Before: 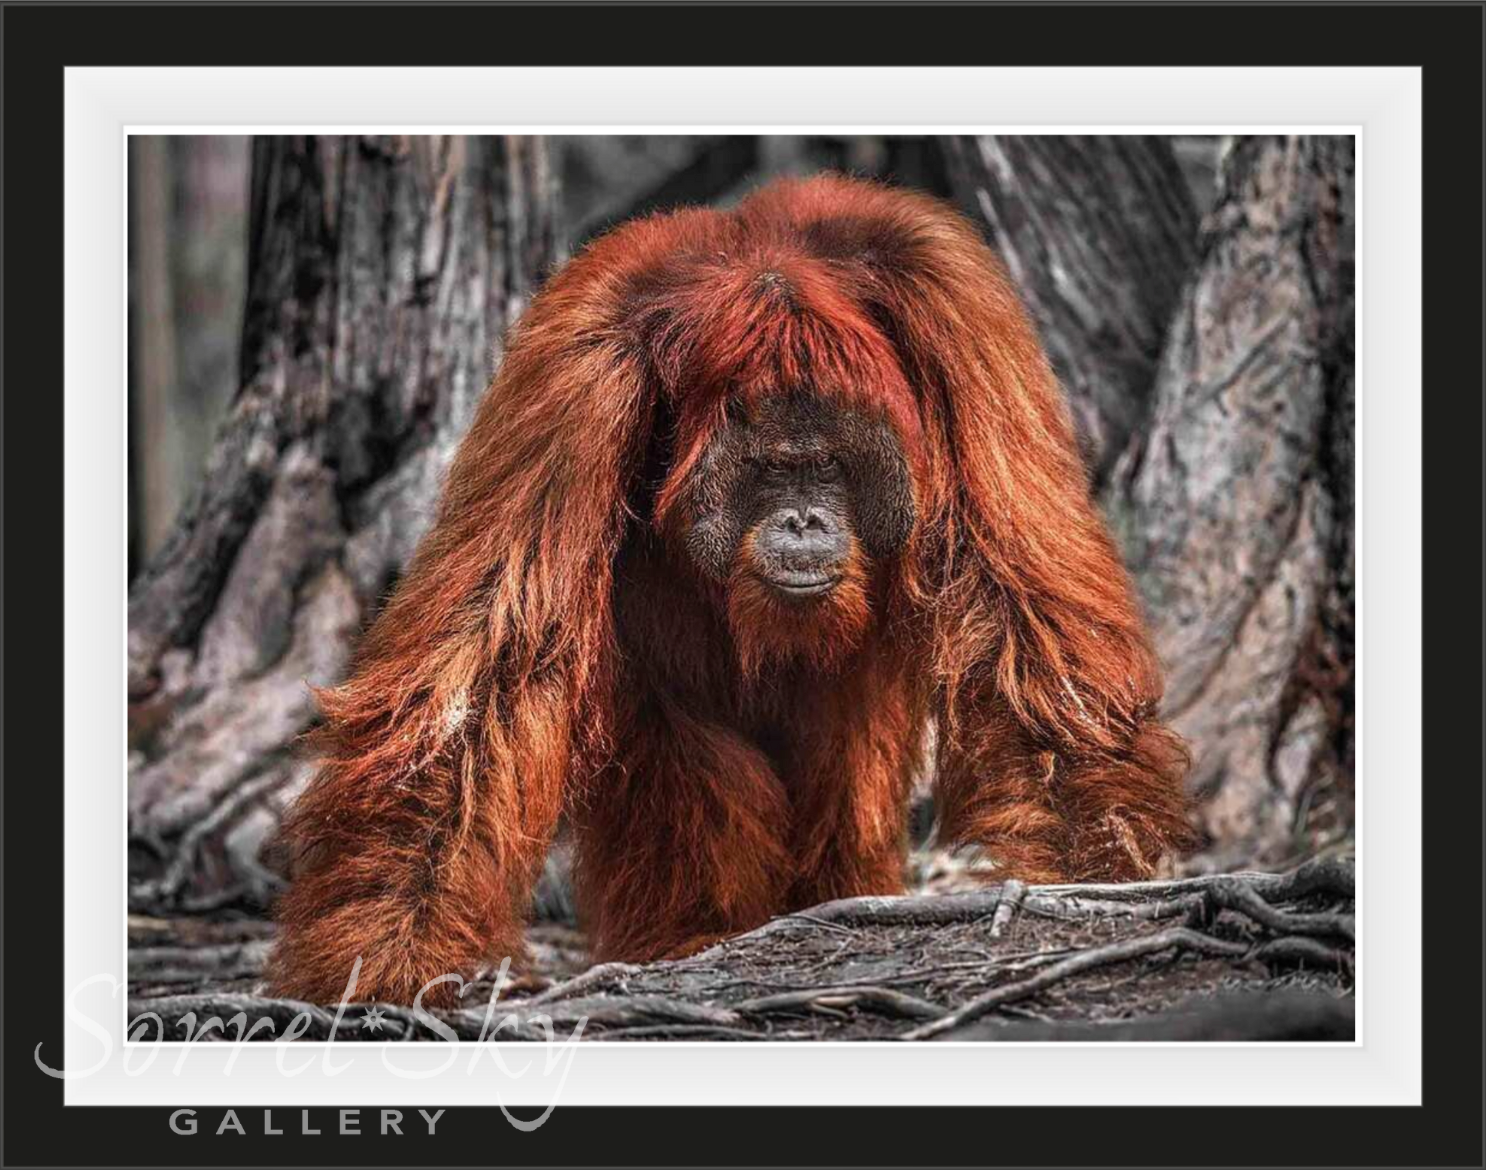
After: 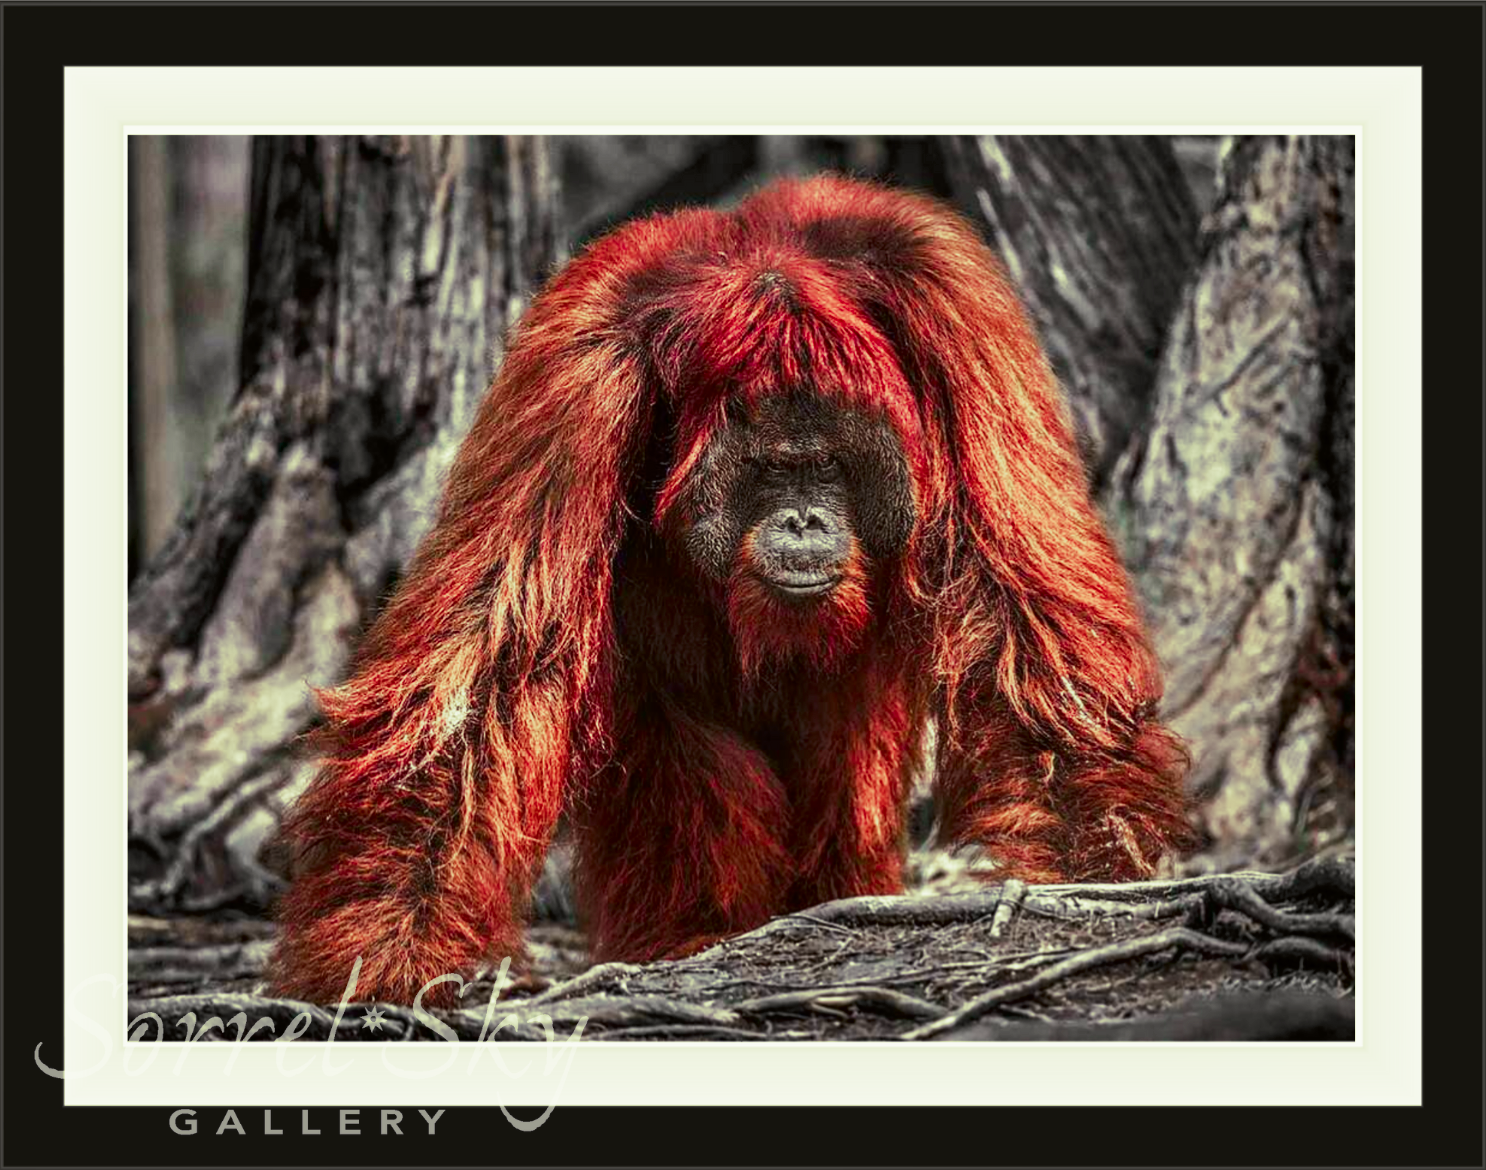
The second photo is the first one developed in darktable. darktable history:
tone curve: curves: ch0 [(0, 0) (0.068, 0.031) (0.175, 0.132) (0.337, 0.304) (0.498, 0.511) (0.748, 0.762) (0.993, 0.954)]; ch1 [(0, 0) (0.294, 0.184) (0.359, 0.34) (0.362, 0.35) (0.43, 0.41) (0.476, 0.457) (0.499, 0.5) (0.529, 0.523) (0.677, 0.762) (1, 1)]; ch2 [(0, 0) (0.431, 0.419) (0.495, 0.502) (0.524, 0.534) (0.557, 0.56) (0.634, 0.654) (0.728, 0.722) (1, 1)], color space Lab, independent channels, preserve colors none
split-toning: shadows › hue 290.82°, shadows › saturation 0.34, highlights › saturation 0.38, balance 0, compress 50%
shadows and highlights: shadows 0, highlights 40
